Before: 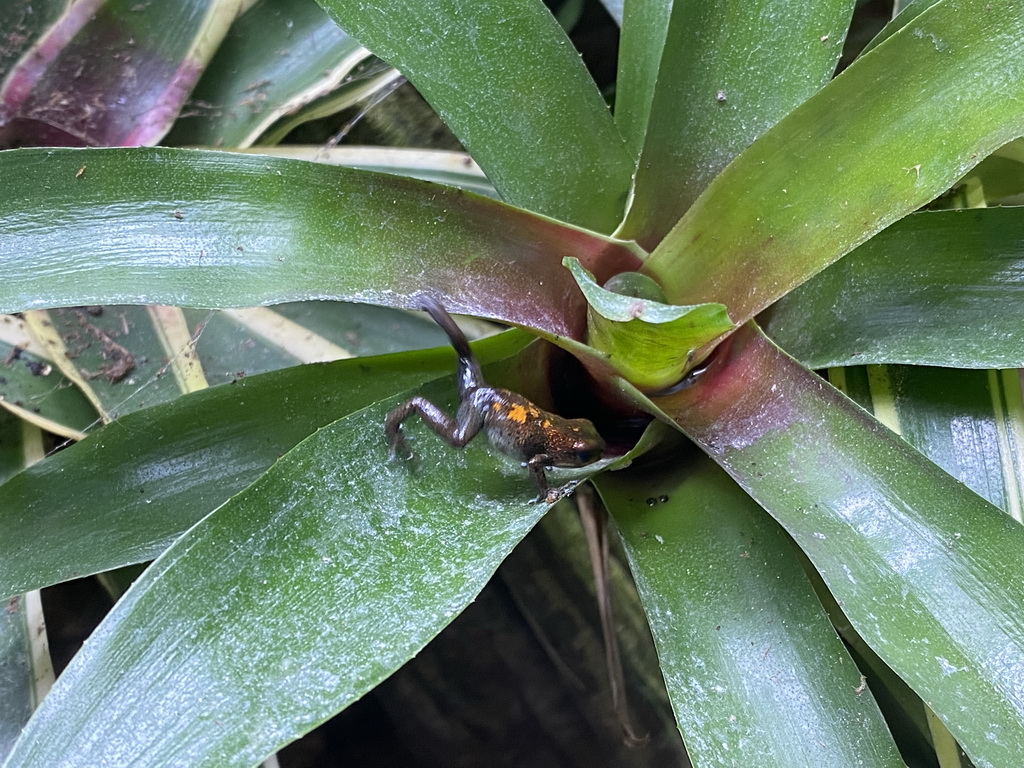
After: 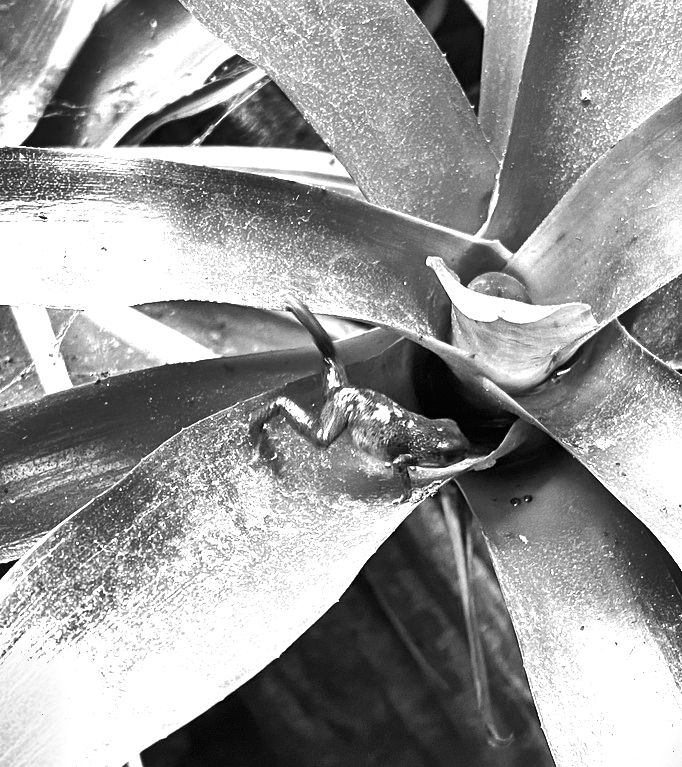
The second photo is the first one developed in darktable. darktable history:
crop and rotate: left 13.342%, right 19.991%
shadows and highlights: radius 100.41, shadows 50.55, highlights -64.36, highlights color adjustment 49.82%, soften with gaussian
tone equalizer: -8 EV -0.417 EV, -7 EV -0.389 EV, -6 EV -0.333 EV, -5 EV -0.222 EV, -3 EV 0.222 EV, -2 EV 0.333 EV, -1 EV 0.389 EV, +0 EV 0.417 EV, edges refinement/feathering 500, mask exposure compensation -1.57 EV, preserve details no
monochrome: on, module defaults
exposure: exposure 1.223 EV, compensate highlight preservation false
